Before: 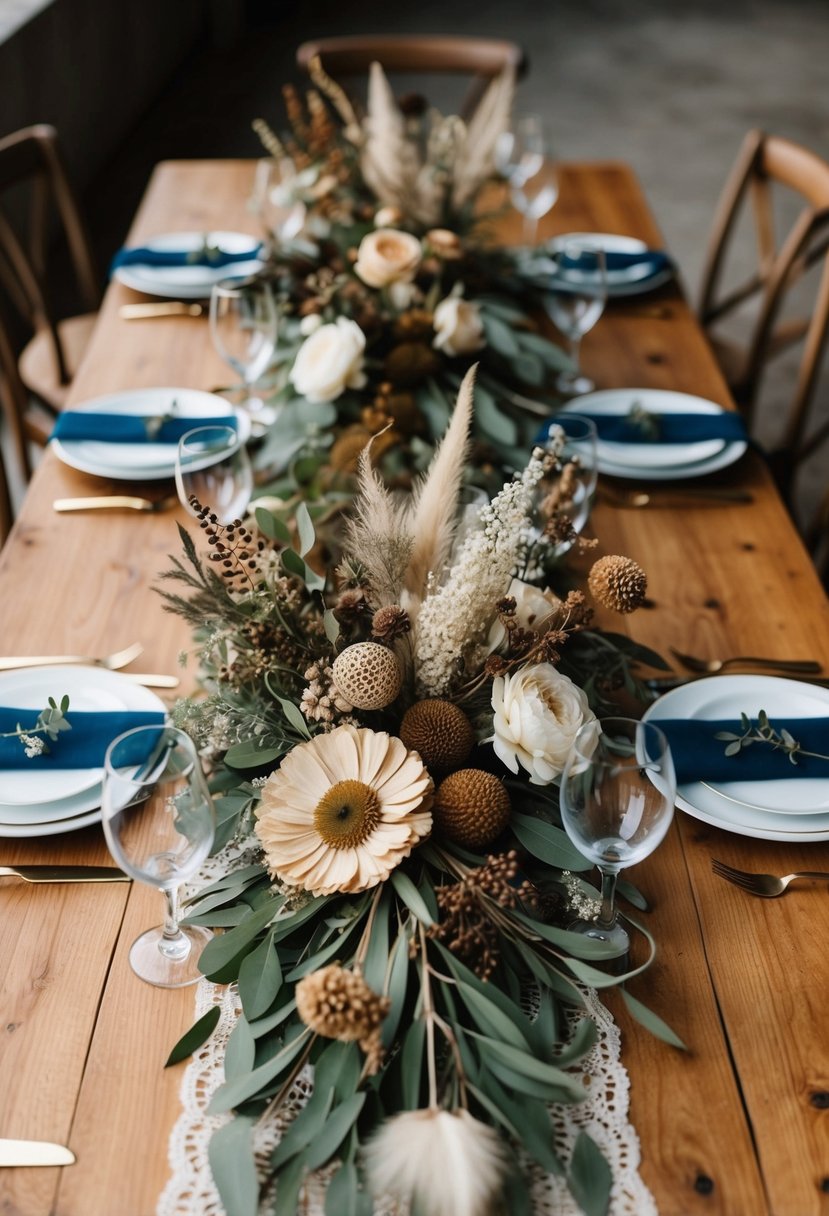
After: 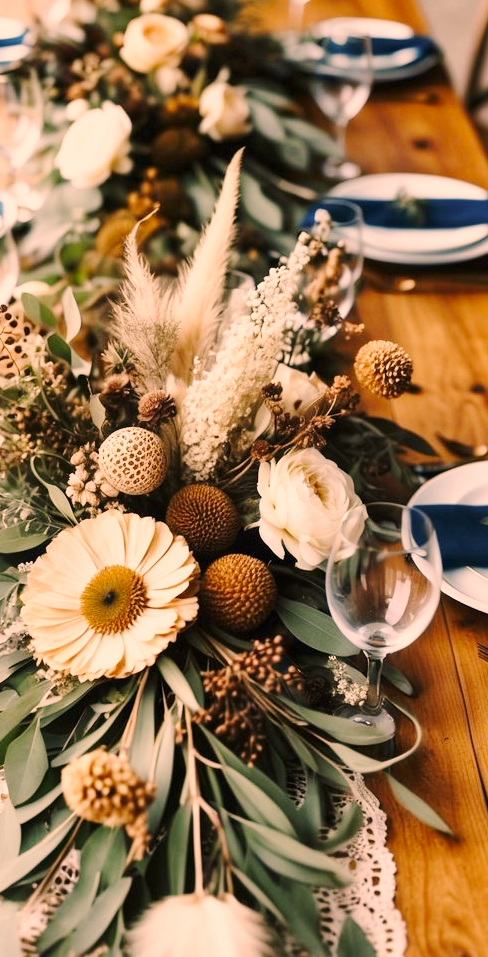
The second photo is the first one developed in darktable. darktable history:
color correction: highlights a* 17.64, highlights b* 18.67
local contrast: mode bilateral grid, contrast 21, coarseness 51, detail 119%, midtone range 0.2
base curve: curves: ch0 [(0, 0) (0.025, 0.046) (0.112, 0.277) (0.467, 0.74) (0.814, 0.929) (1, 0.942)], preserve colors none
crop and rotate: left 28.242%, top 17.752%, right 12.787%, bottom 3.526%
